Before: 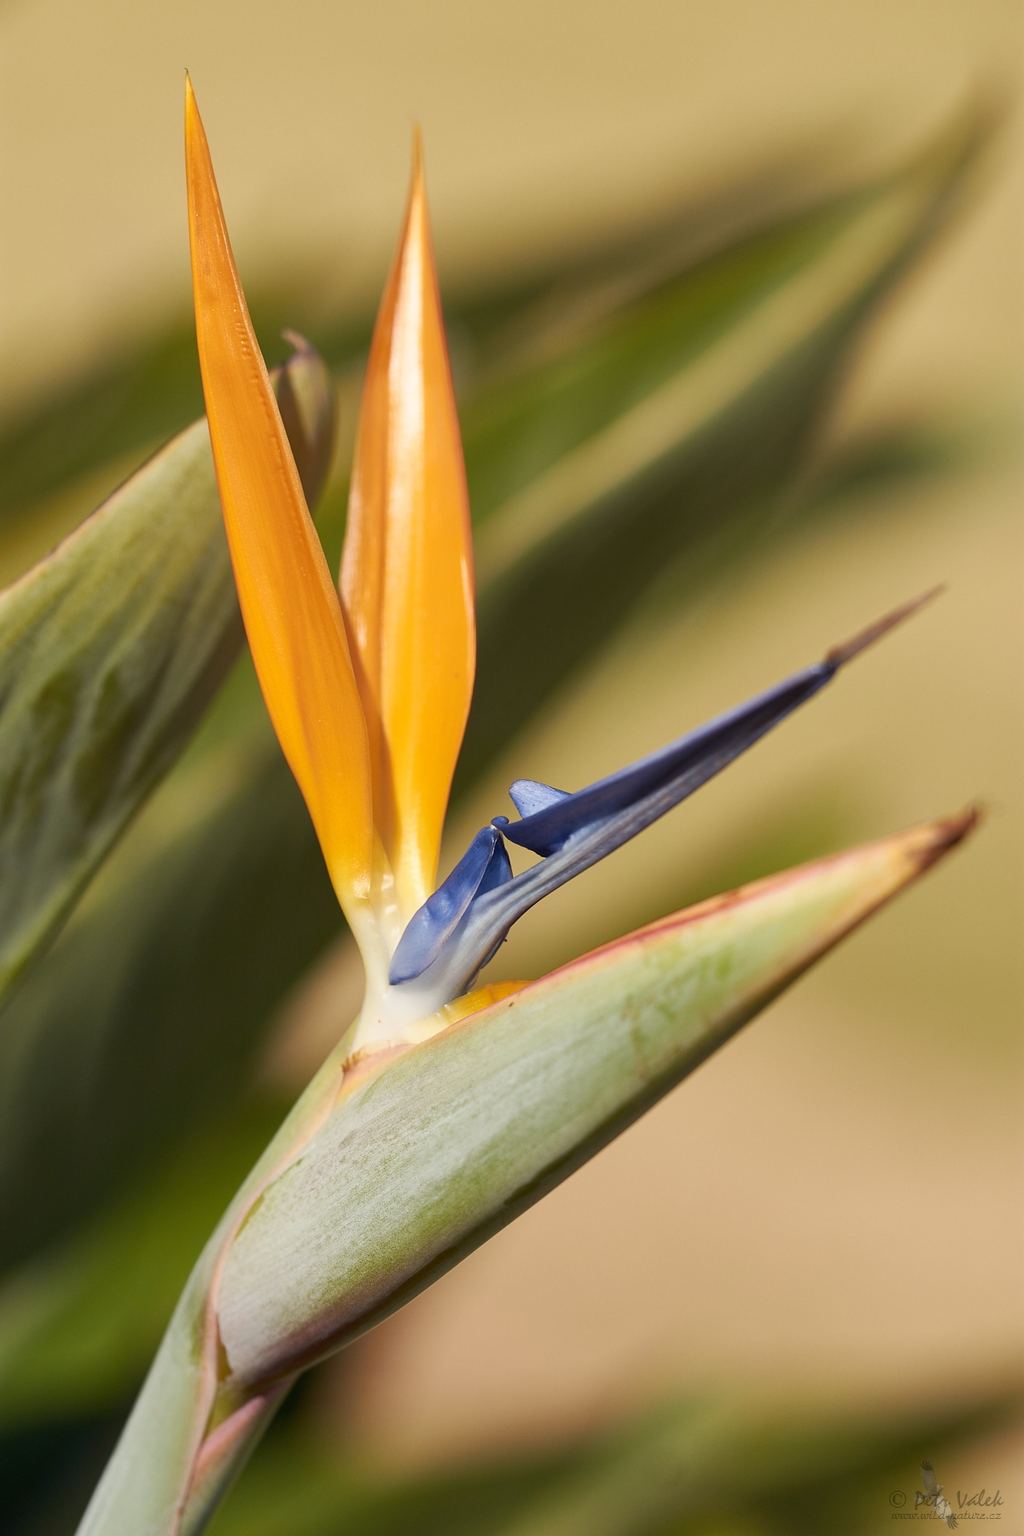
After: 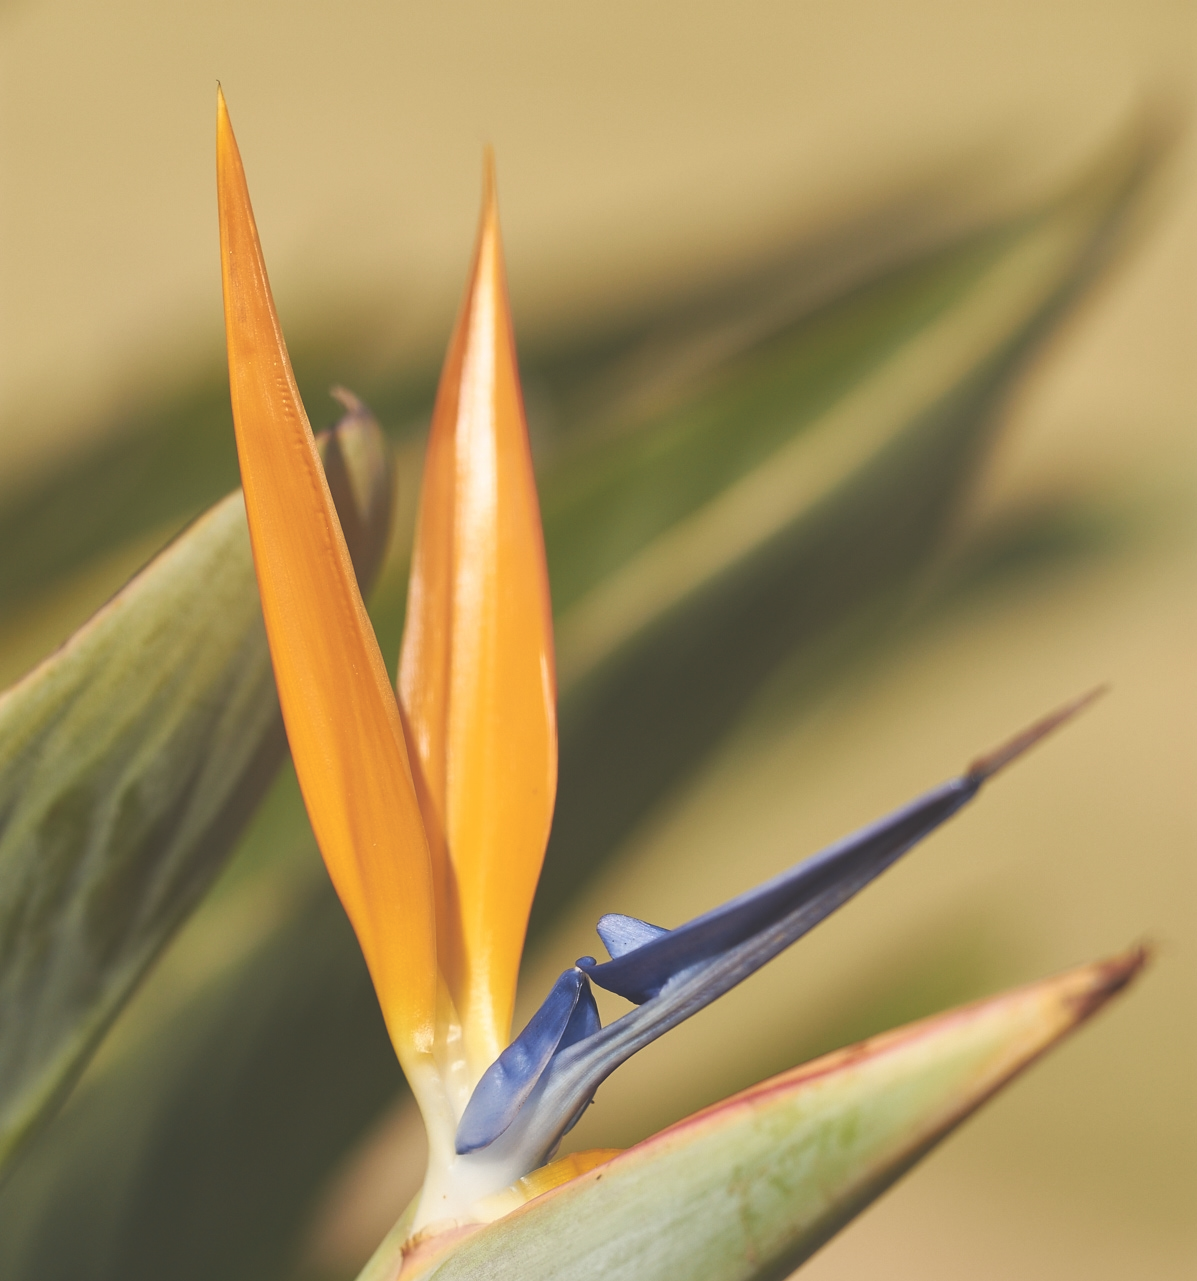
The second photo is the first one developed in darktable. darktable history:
crop: right 0.001%, bottom 28.716%
exposure: black level correction -0.029, compensate highlight preservation false
